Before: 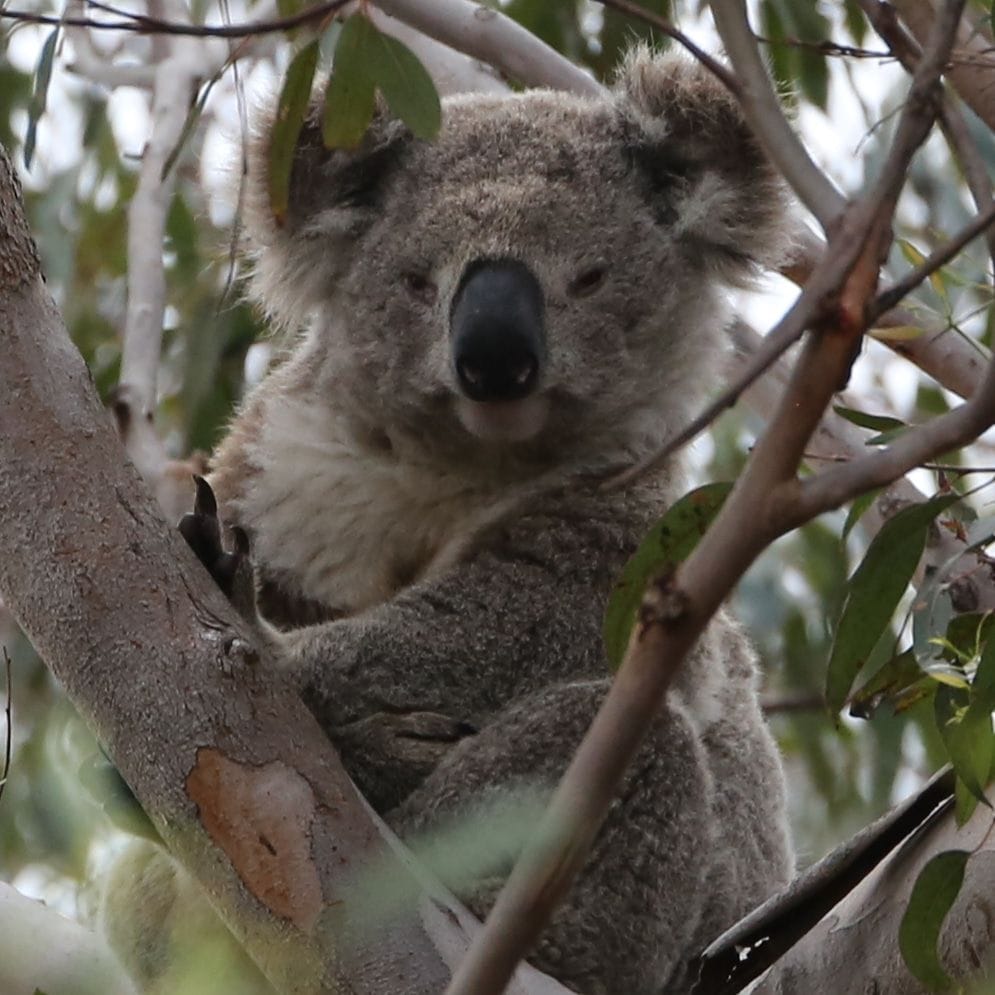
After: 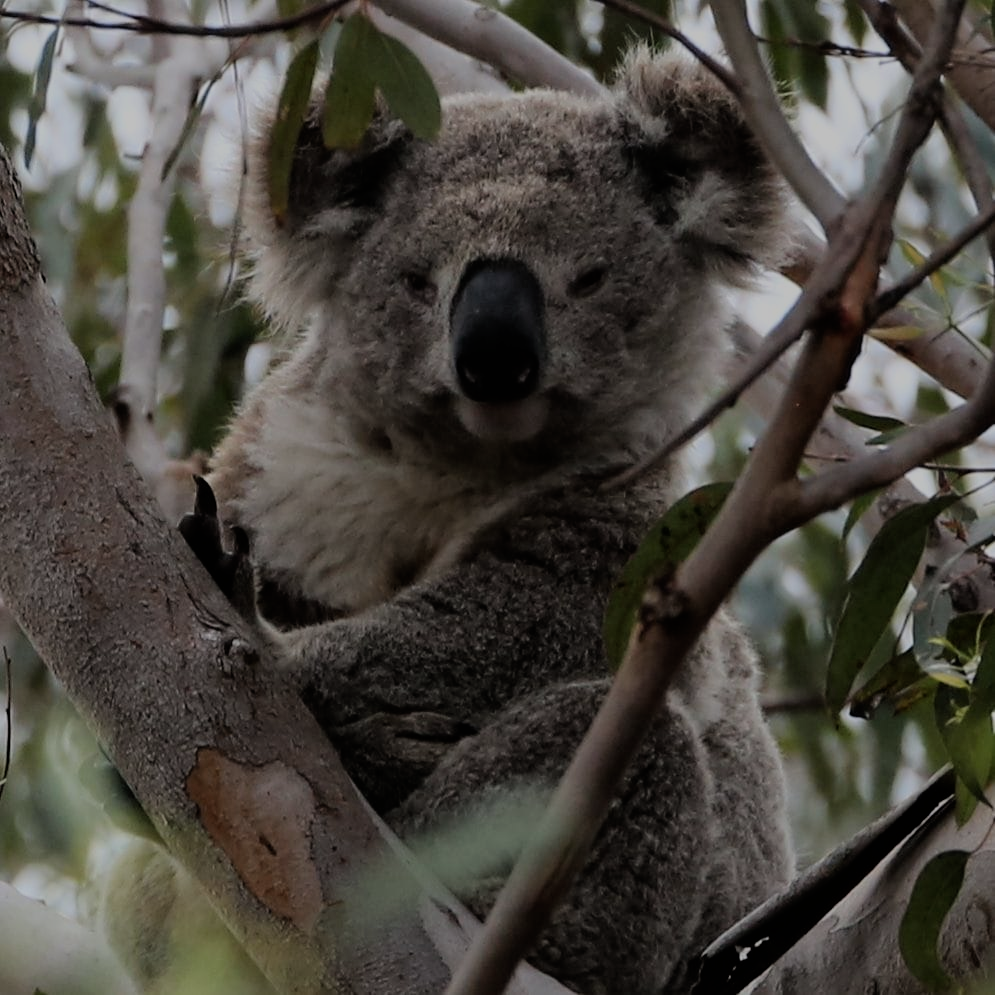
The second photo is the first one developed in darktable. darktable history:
exposure: exposure -0.492 EV, compensate highlight preservation false
filmic rgb: black relative exposure -7.15 EV, white relative exposure 5.36 EV, hardness 3.02, color science v6 (2022)
